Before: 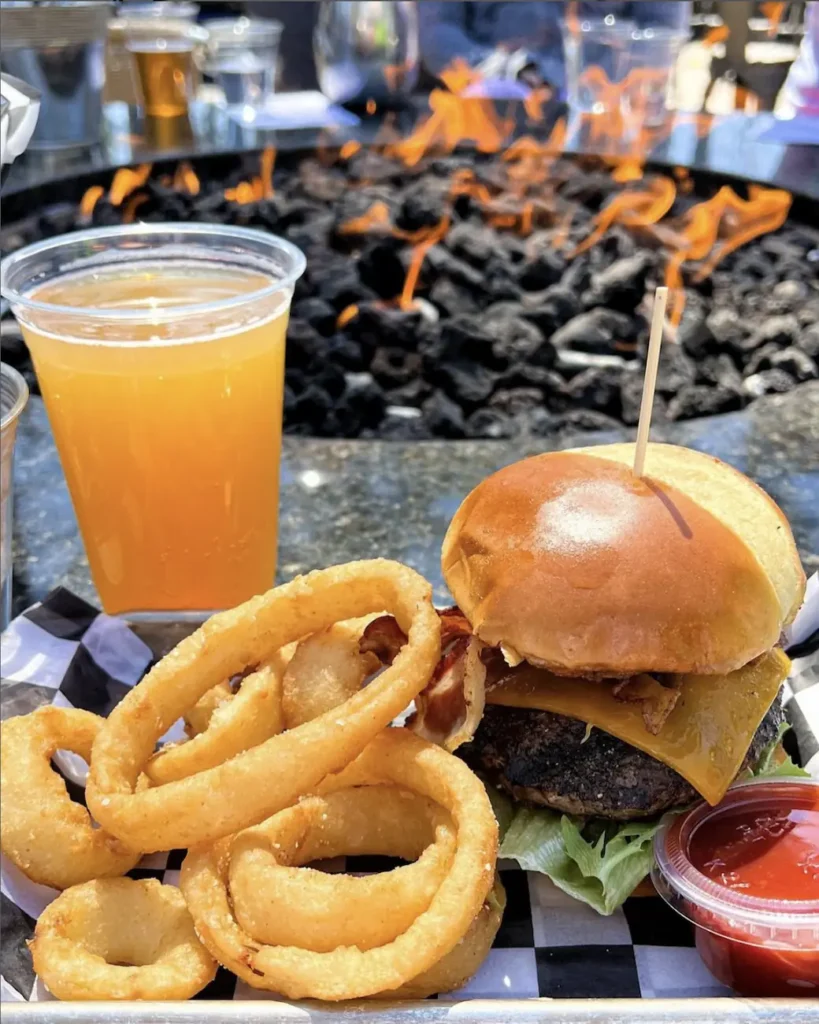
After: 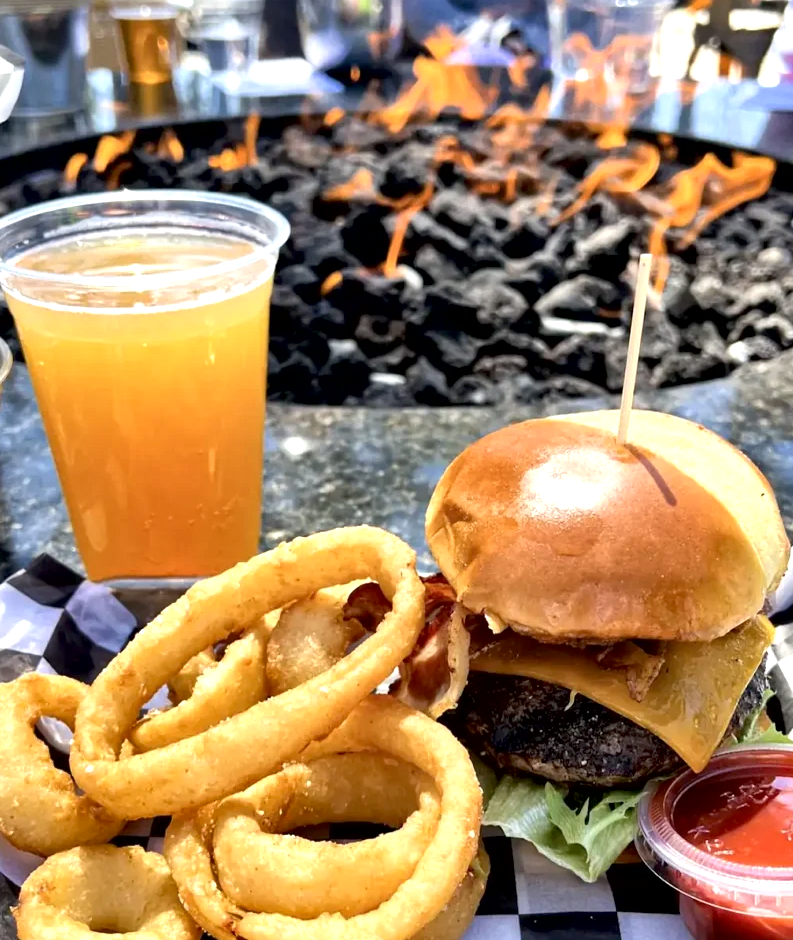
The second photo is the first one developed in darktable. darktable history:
exposure: black level correction 0.005, exposure 0.417 EV, compensate highlight preservation false
crop: left 1.964%, top 3.251%, right 1.122%, bottom 4.933%
local contrast: mode bilateral grid, contrast 25, coarseness 60, detail 151%, midtone range 0.2
shadows and highlights: shadows 52.42, soften with gaussian
